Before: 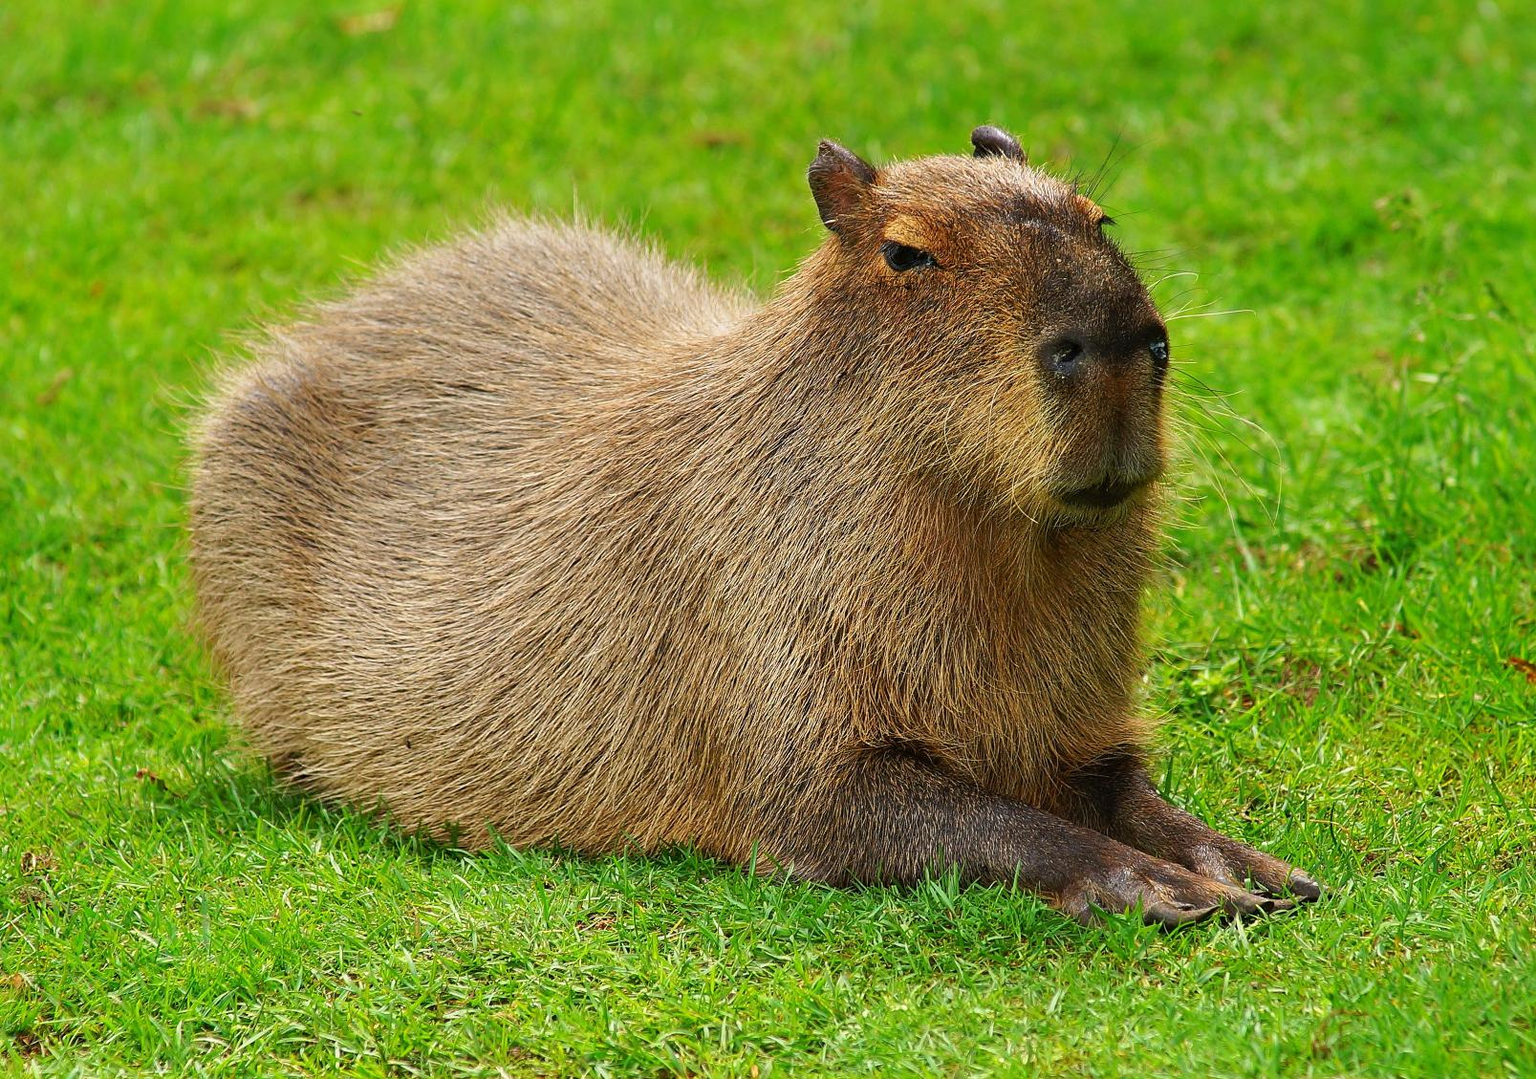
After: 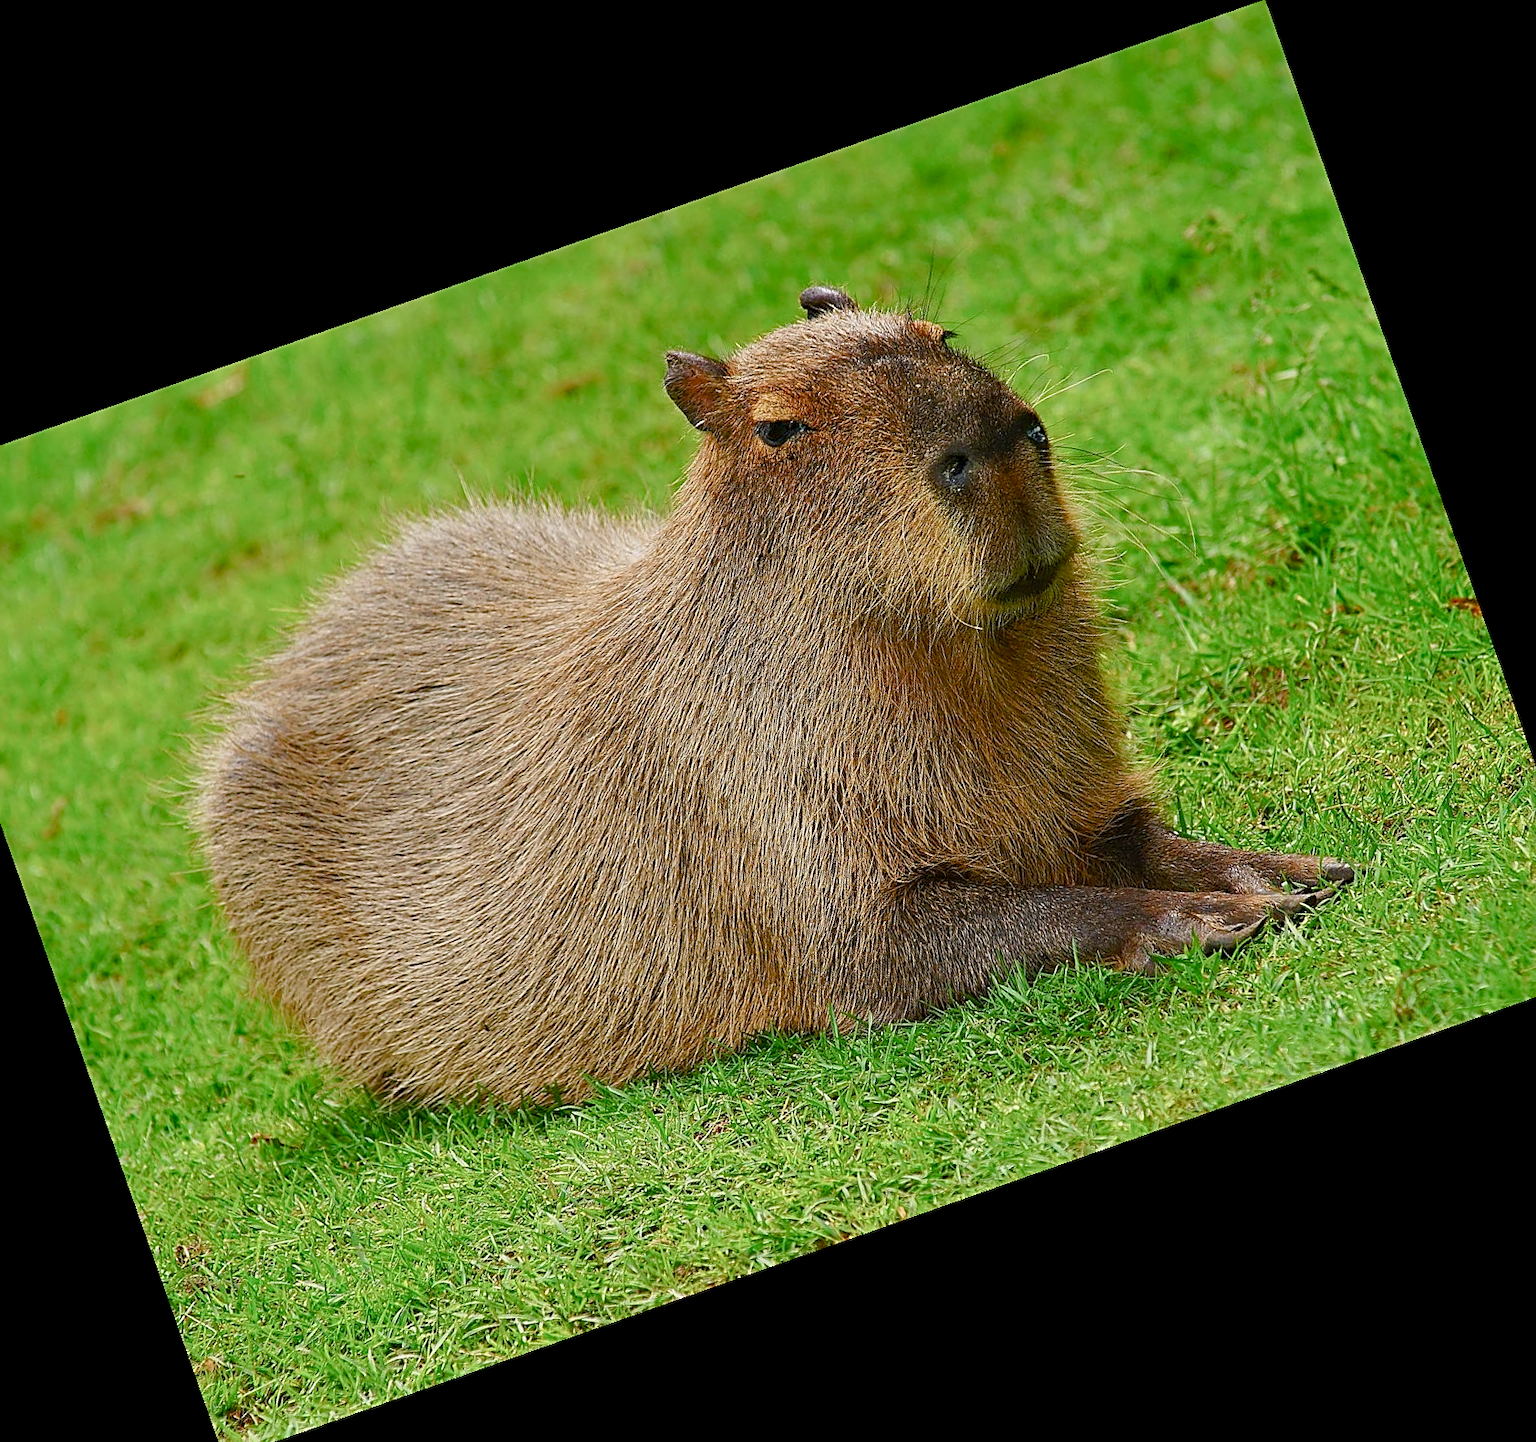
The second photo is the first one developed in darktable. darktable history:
sharpen: on, module defaults
haze removal: compatibility mode true, adaptive false
crop and rotate: angle 19.43°, left 6.812%, right 4.125%, bottom 1.087%
color balance rgb: shadows lift › chroma 1%, shadows lift › hue 113°, highlights gain › chroma 0.2%, highlights gain › hue 333°, perceptual saturation grading › global saturation 20%, perceptual saturation grading › highlights -50%, perceptual saturation grading › shadows 25%, contrast -10%
